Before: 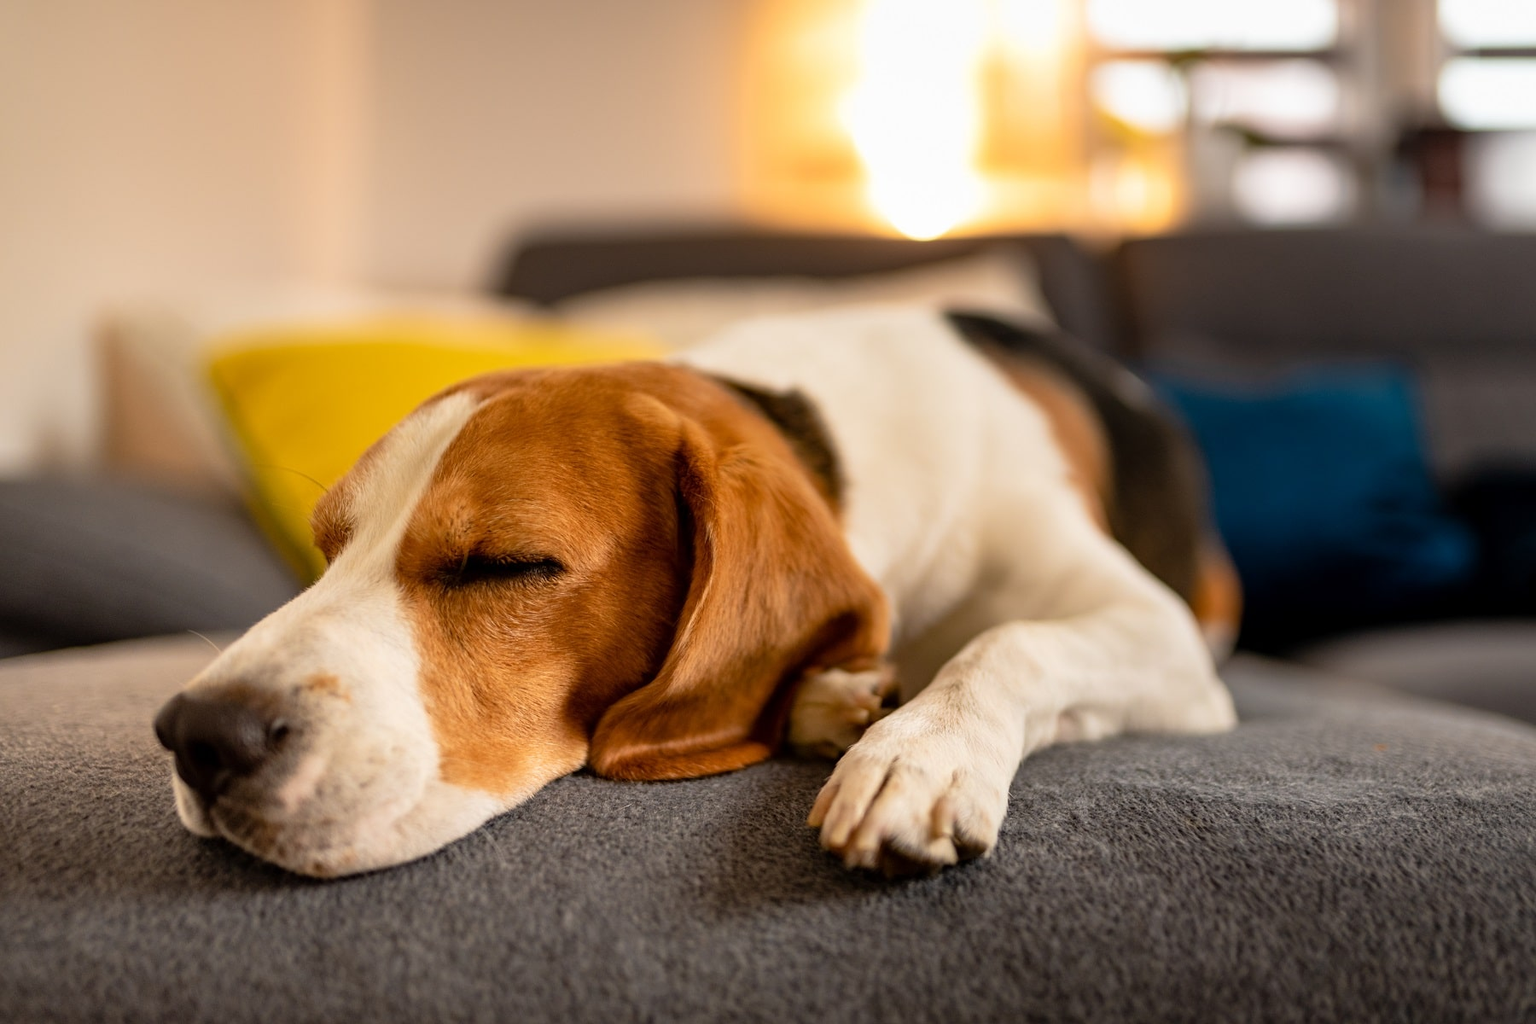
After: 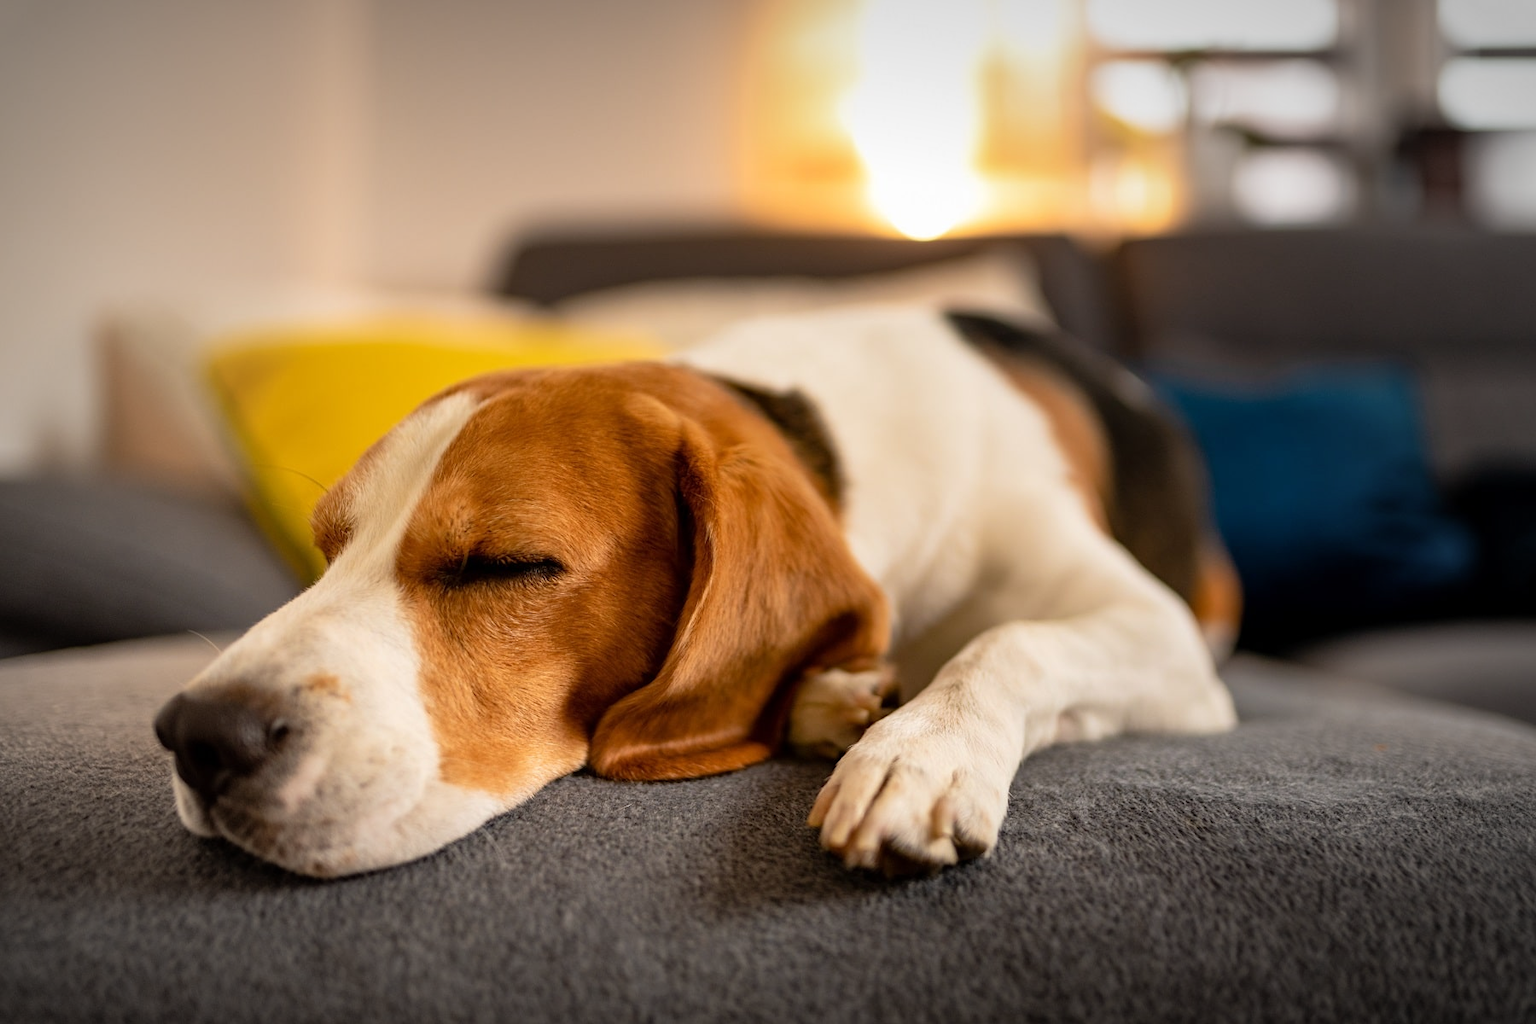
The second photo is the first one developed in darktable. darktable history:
vignetting: fall-off start 67.63%, fall-off radius 67.78%, automatic ratio true
